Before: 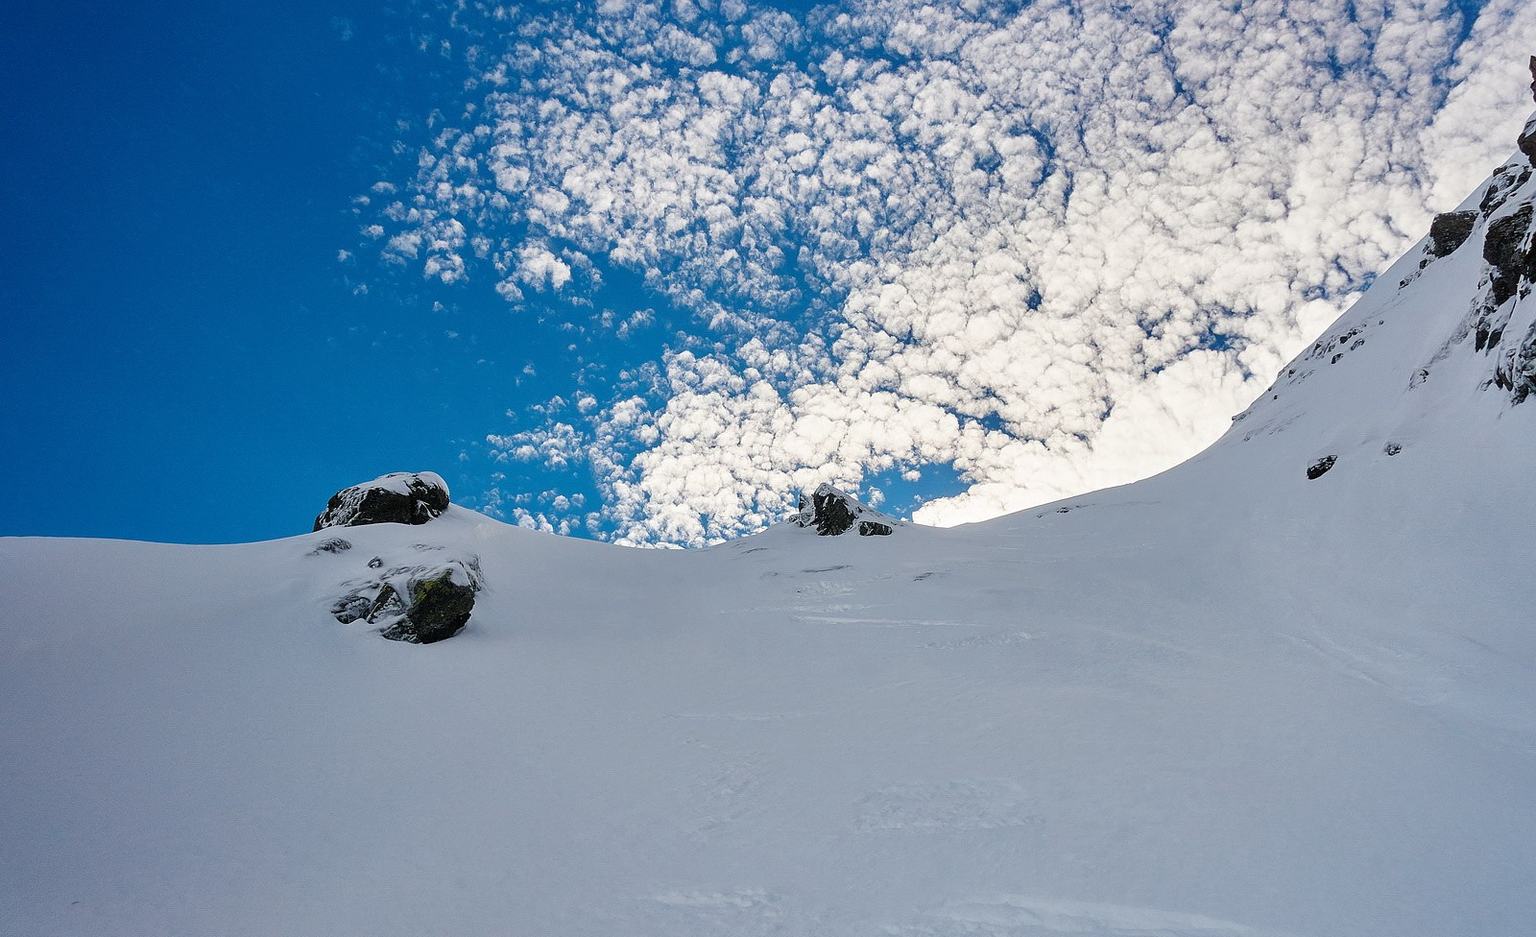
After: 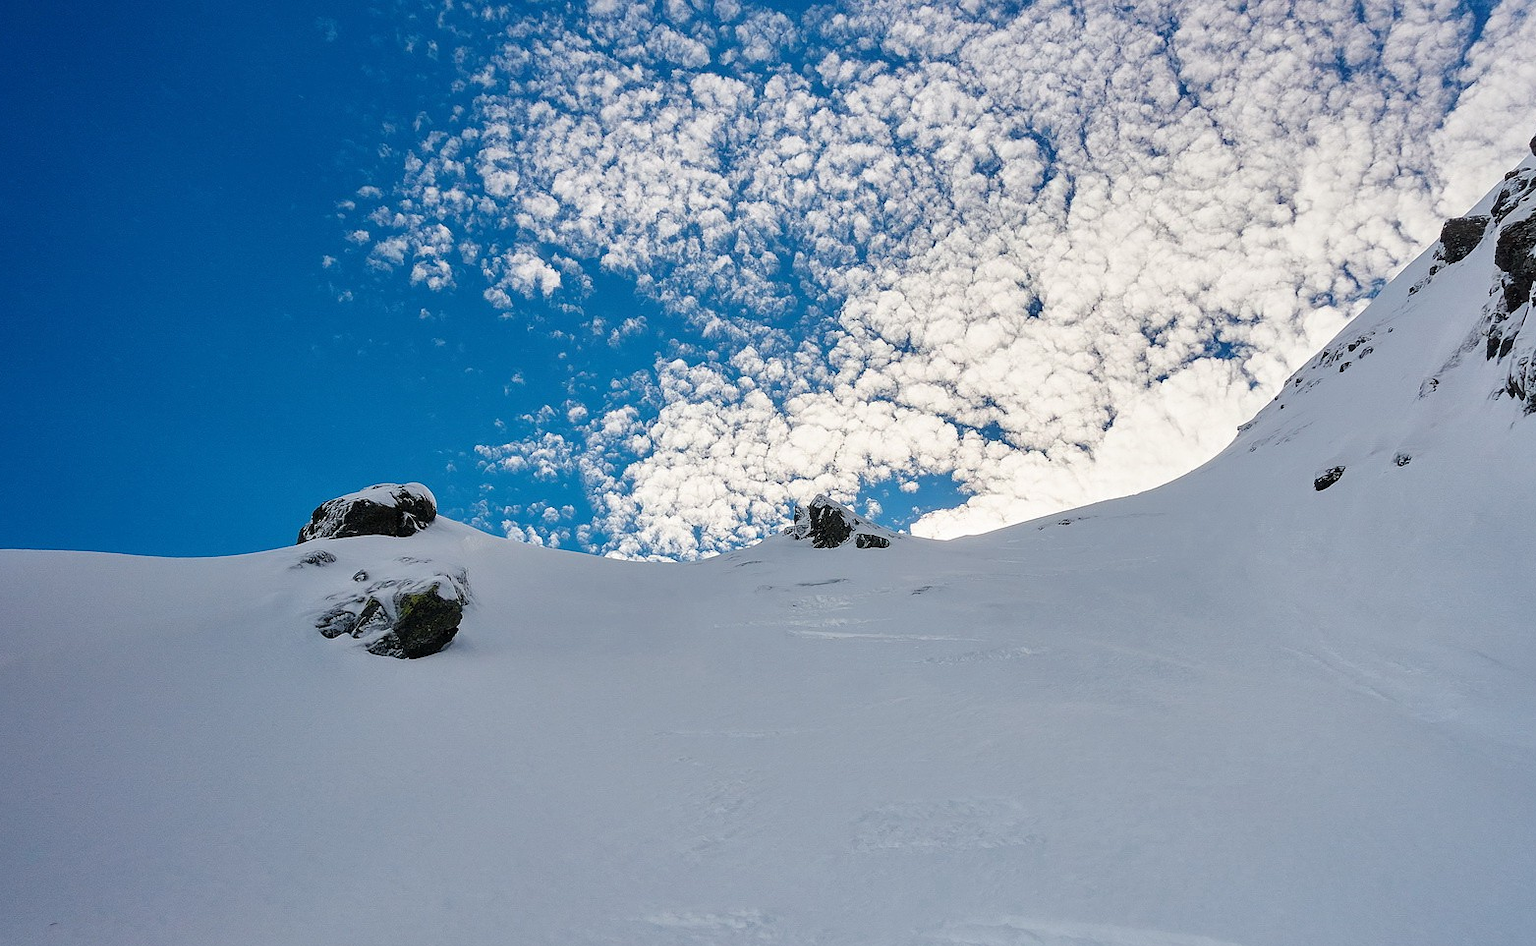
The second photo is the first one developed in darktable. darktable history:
crop and rotate: left 1.538%, right 0.739%, bottom 1.284%
